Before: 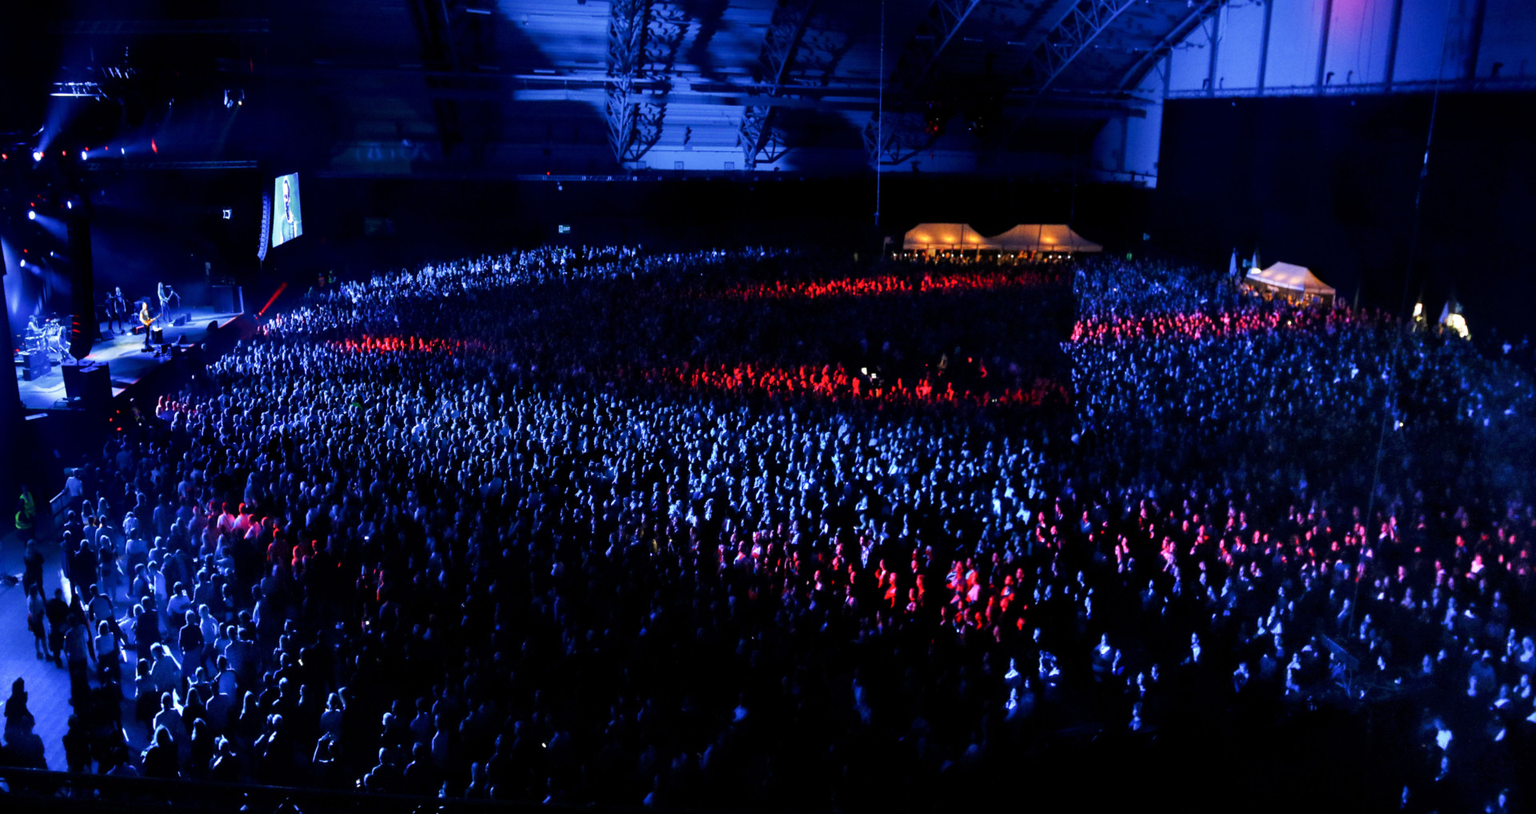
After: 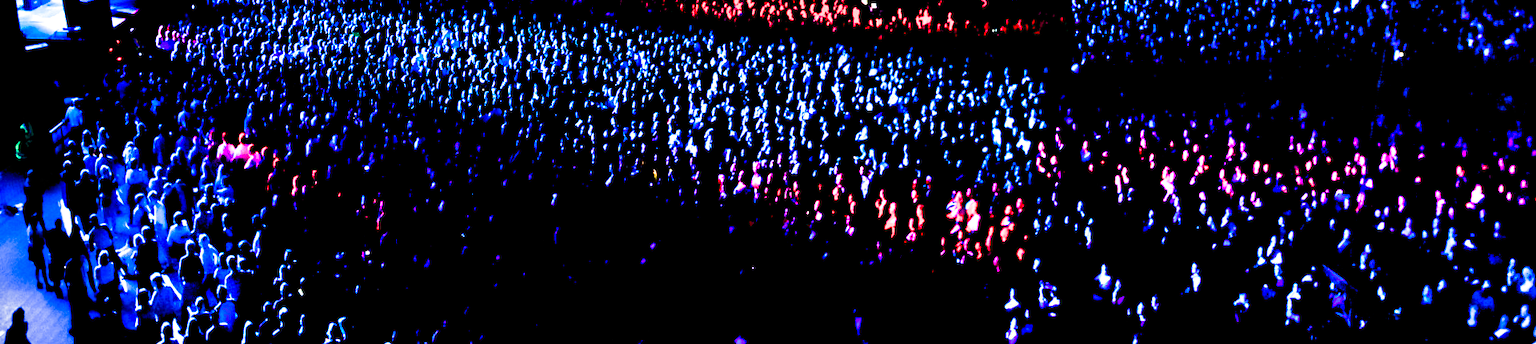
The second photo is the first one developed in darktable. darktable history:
shadows and highlights: low approximation 0.01, soften with gaussian
filmic rgb: black relative exposure -16 EV, white relative exposure 2.93 EV, hardness 10
crop: top 45.565%, bottom 12.181%
exposure: black level correction 0.011, exposure 1.088 EV, compensate highlight preservation false
tone equalizer: -8 EV -0.719 EV, -7 EV -0.689 EV, -6 EV -0.617 EV, -5 EV -0.373 EV, -3 EV 0.387 EV, -2 EV 0.6 EV, -1 EV 0.679 EV, +0 EV 0.768 EV, edges refinement/feathering 500, mask exposure compensation -1.57 EV, preserve details no
contrast brightness saturation: brightness -0.25, saturation 0.202
